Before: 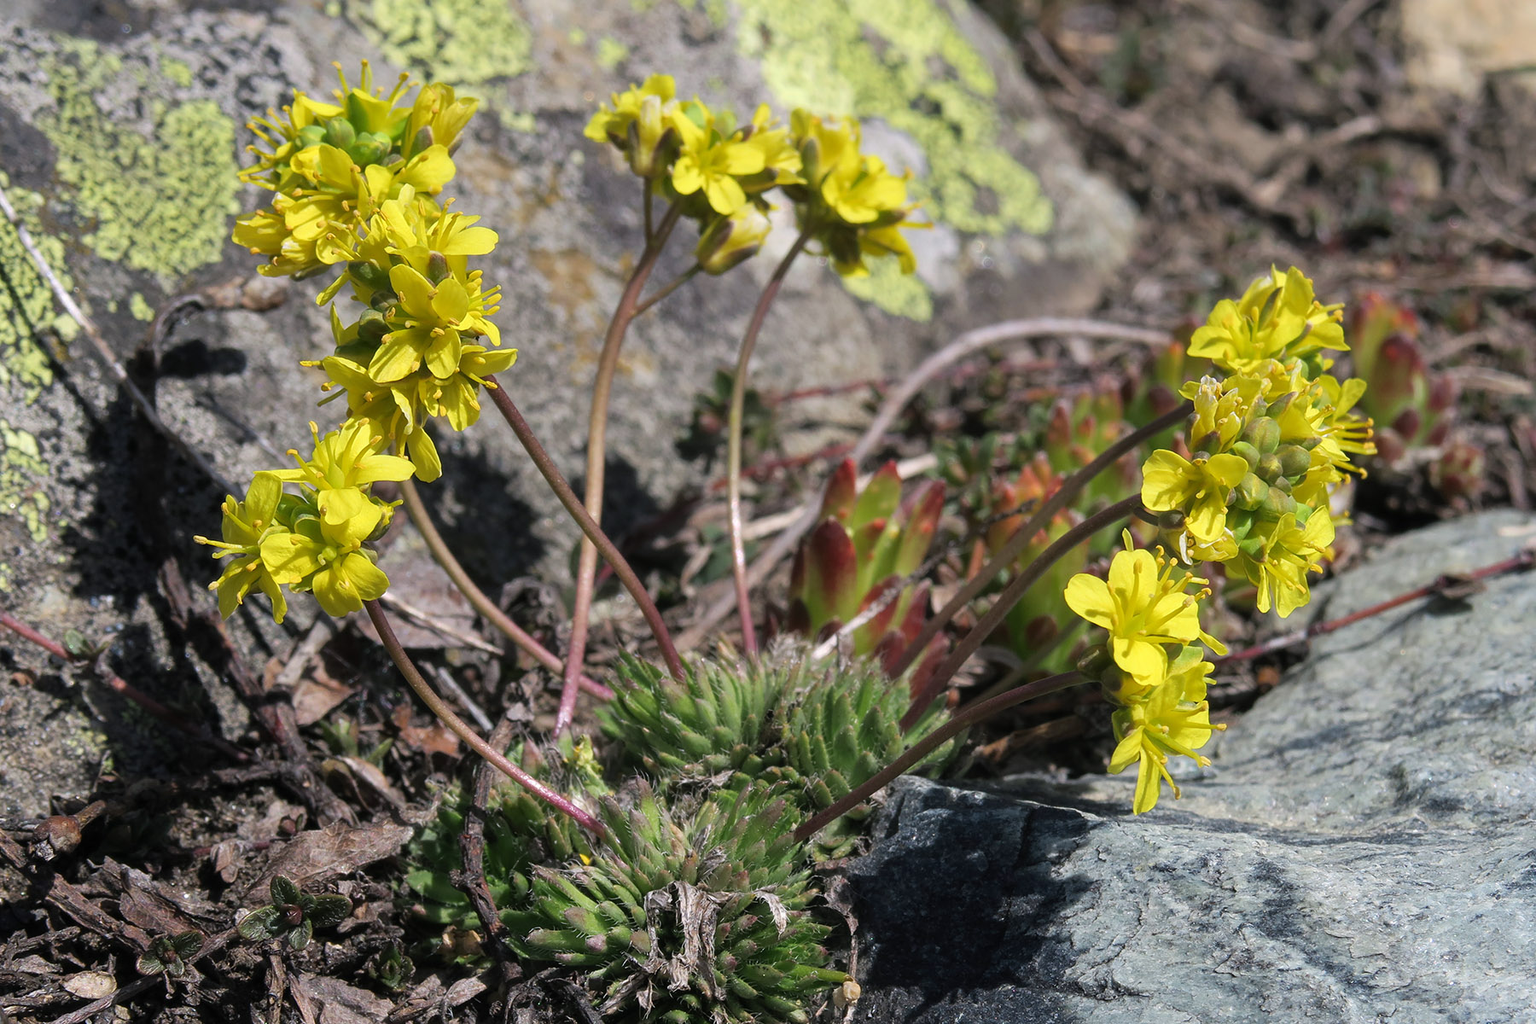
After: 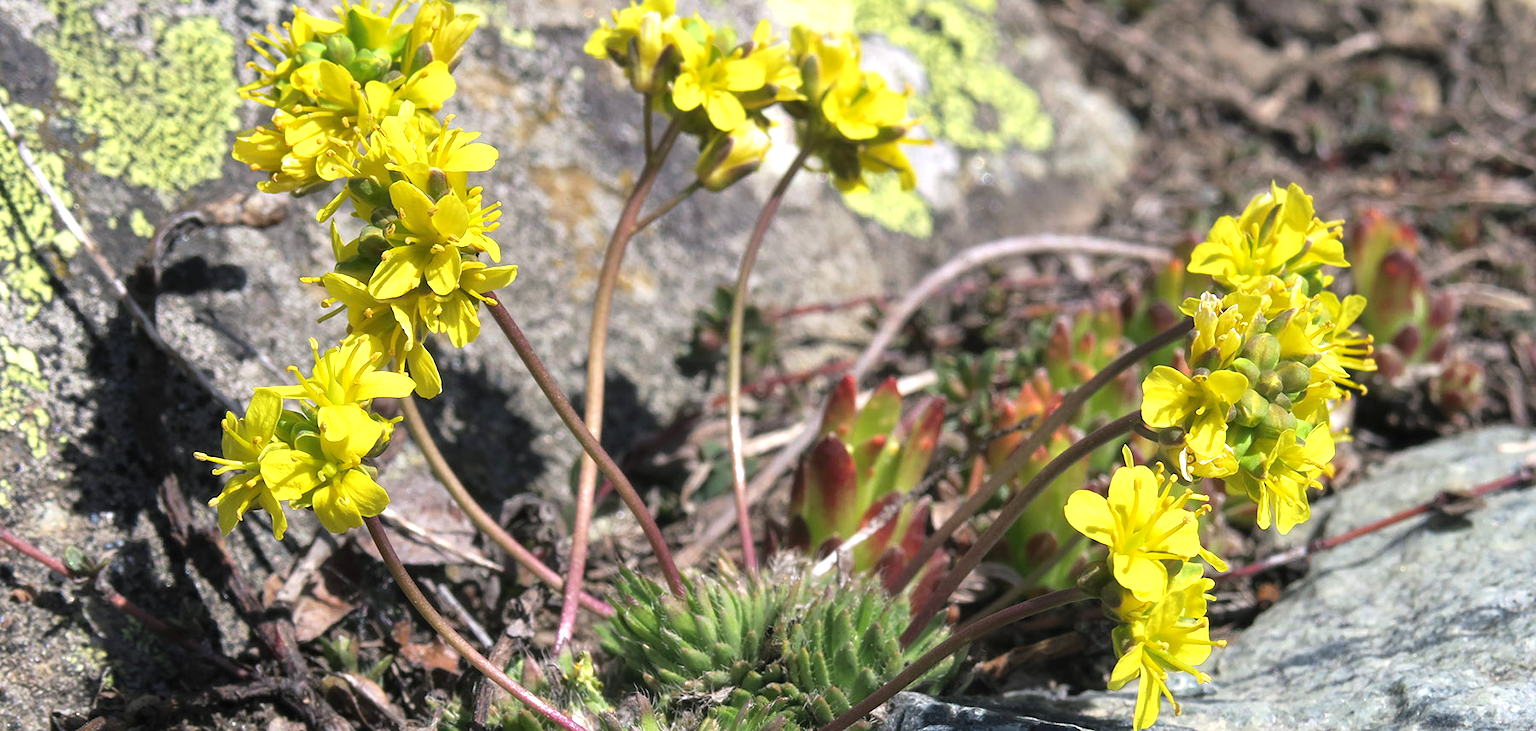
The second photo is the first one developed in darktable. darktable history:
crop and rotate: top 8.207%, bottom 20.31%
base curve: curves: ch0 [(0, 0) (0.472, 0.455) (1, 1)], preserve colors none
exposure: black level correction 0, exposure 0.699 EV, compensate exposure bias true, compensate highlight preservation false
